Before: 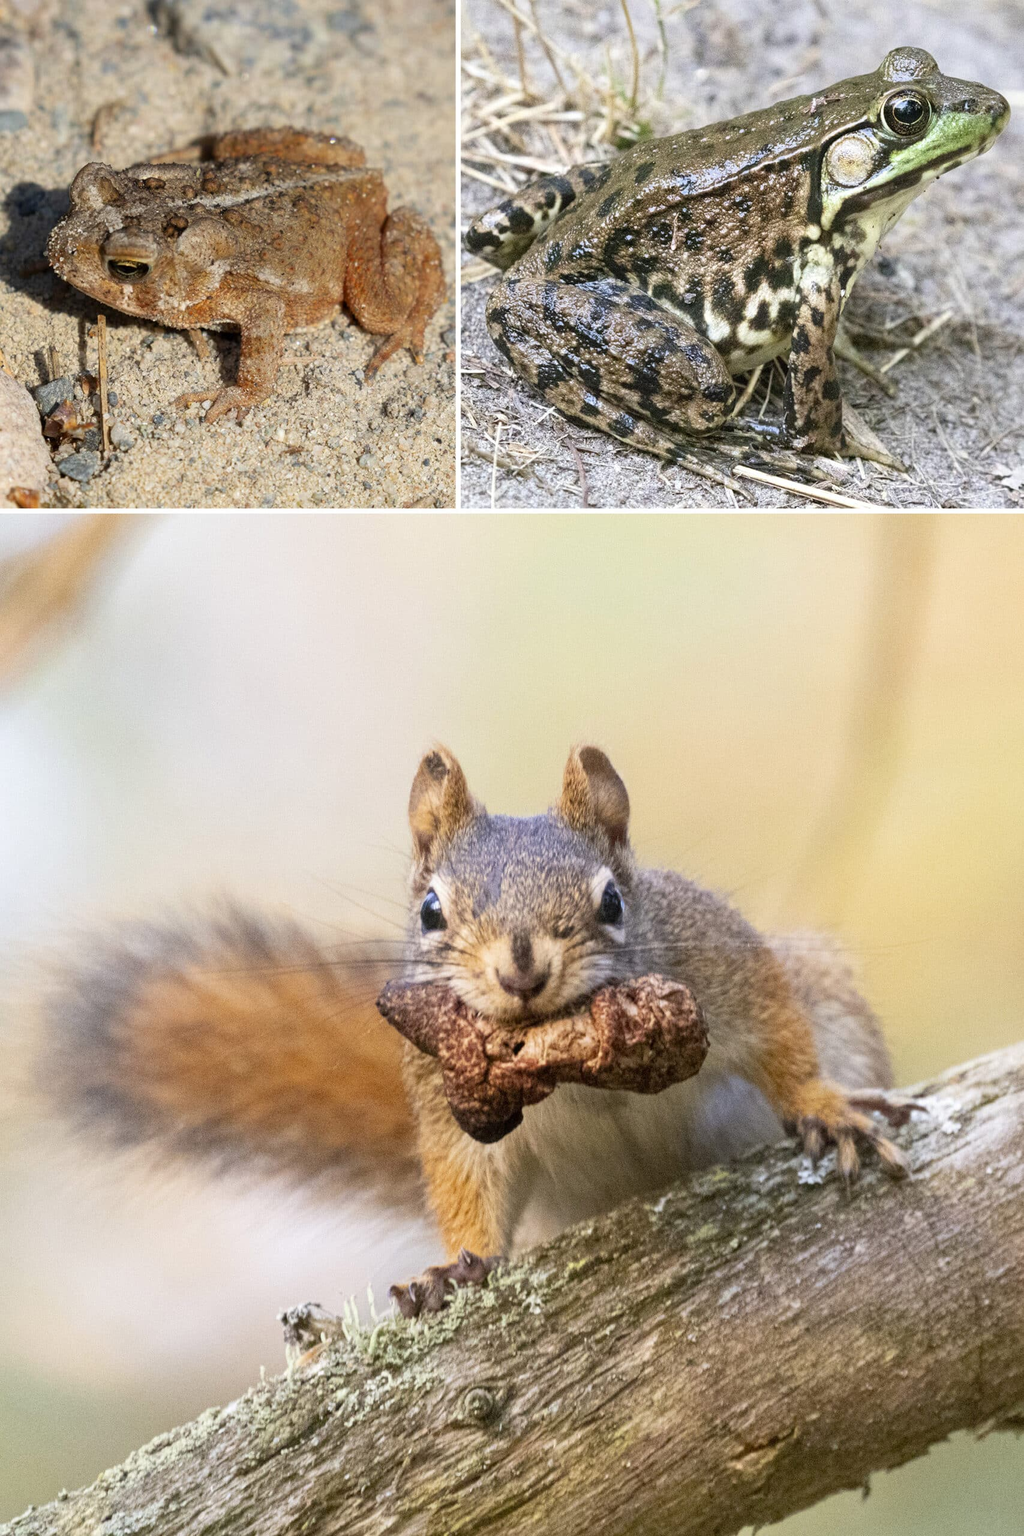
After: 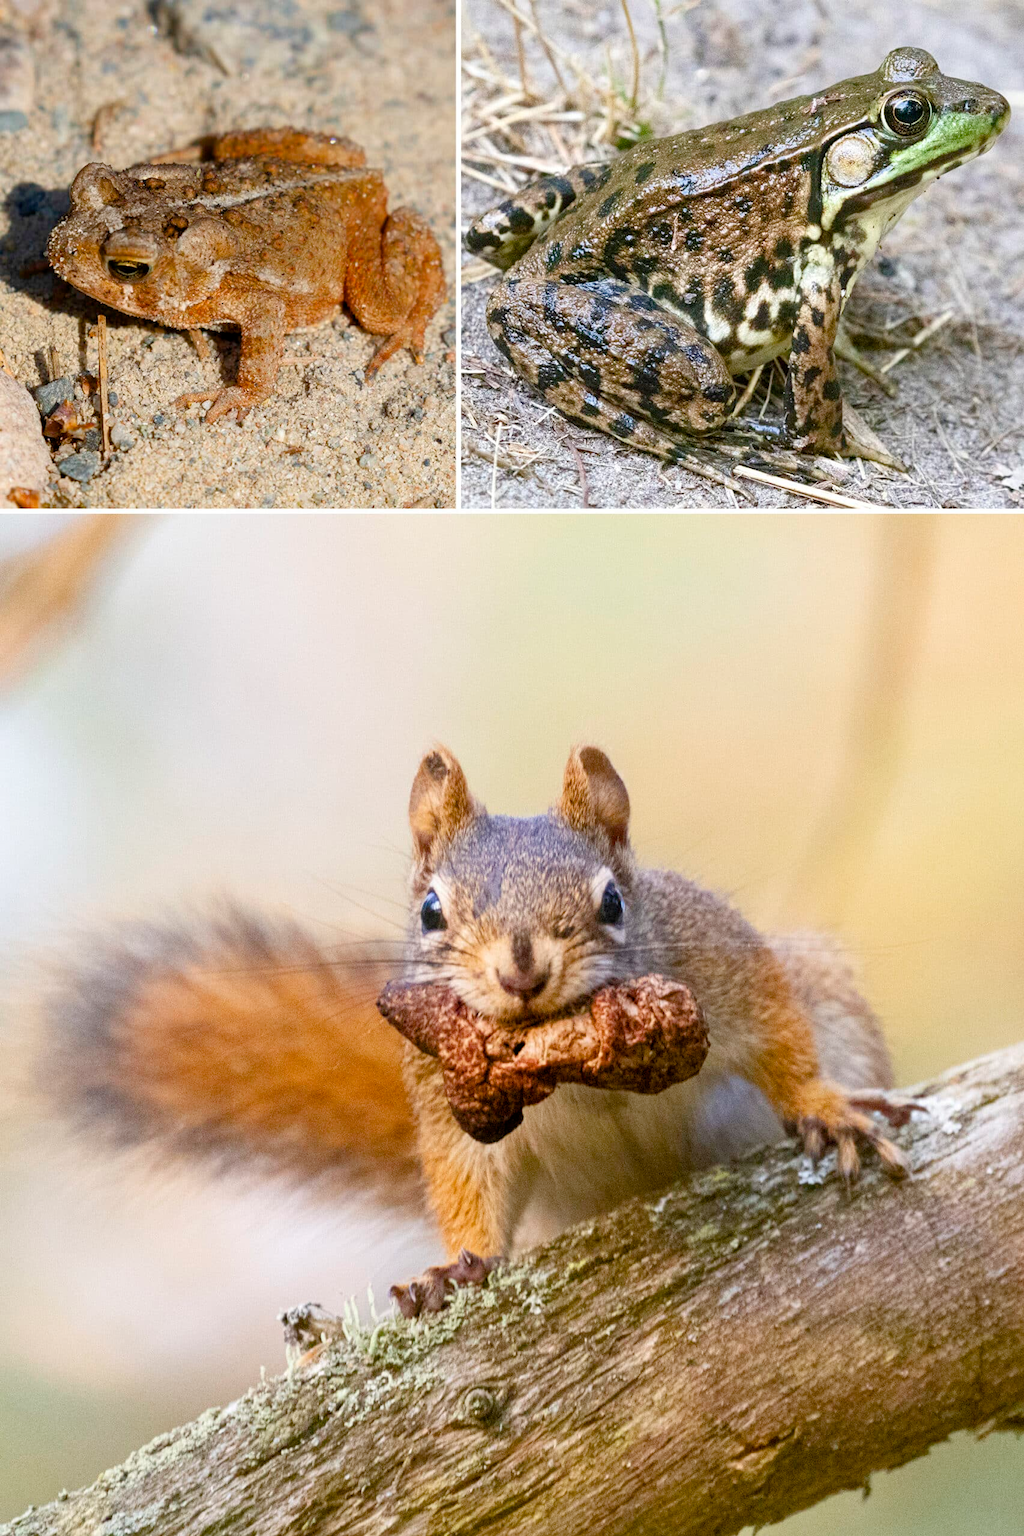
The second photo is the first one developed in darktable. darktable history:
color balance rgb: perceptual saturation grading › global saturation 20%, perceptual saturation grading › highlights -24.933%, perceptual saturation grading › shadows 49.718%
